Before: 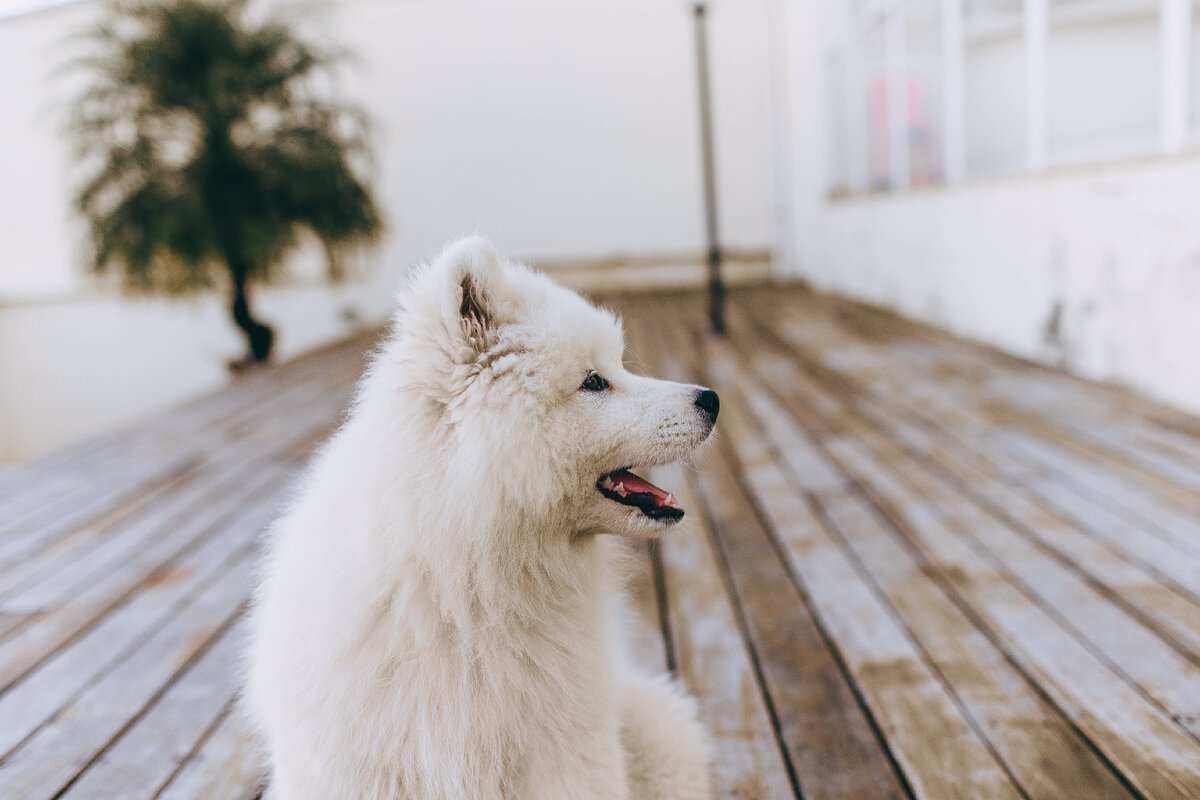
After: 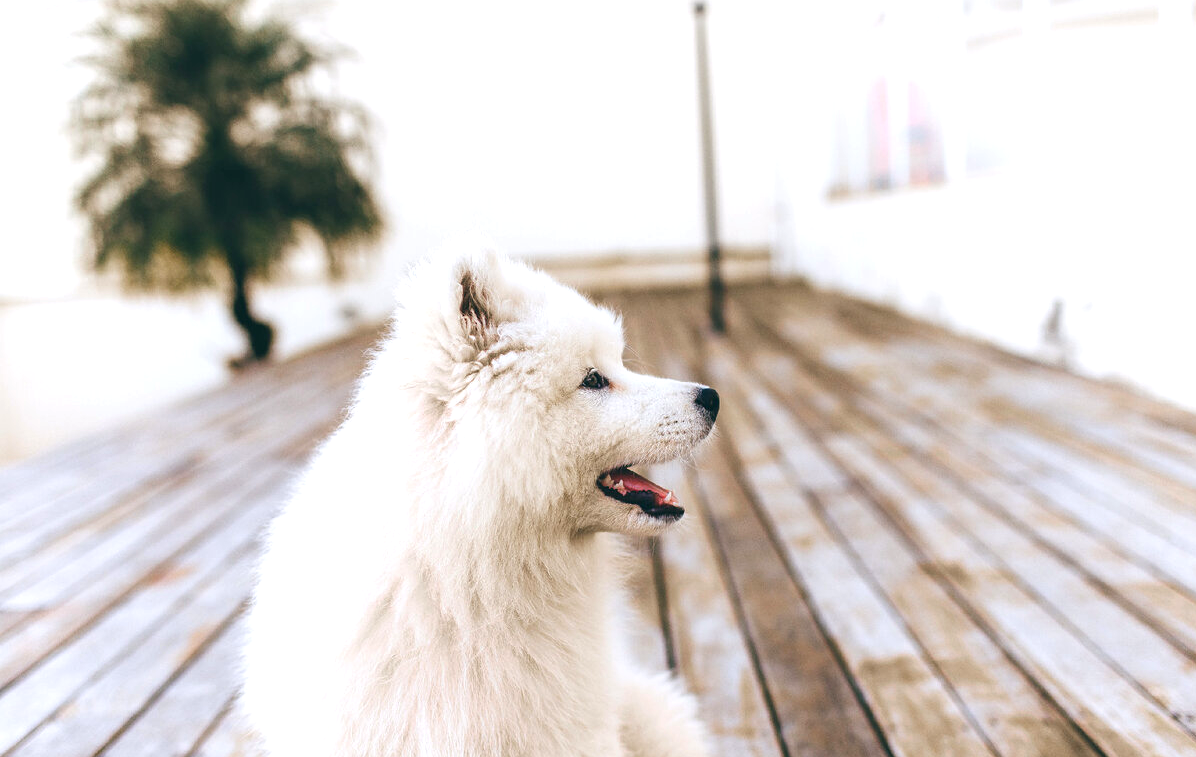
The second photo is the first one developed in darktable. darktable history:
exposure: black level correction 0, exposure 0.694 EV, compensate highlight preservation false
crop: top 0.341%, right 0.256%, bottom 5.034%
